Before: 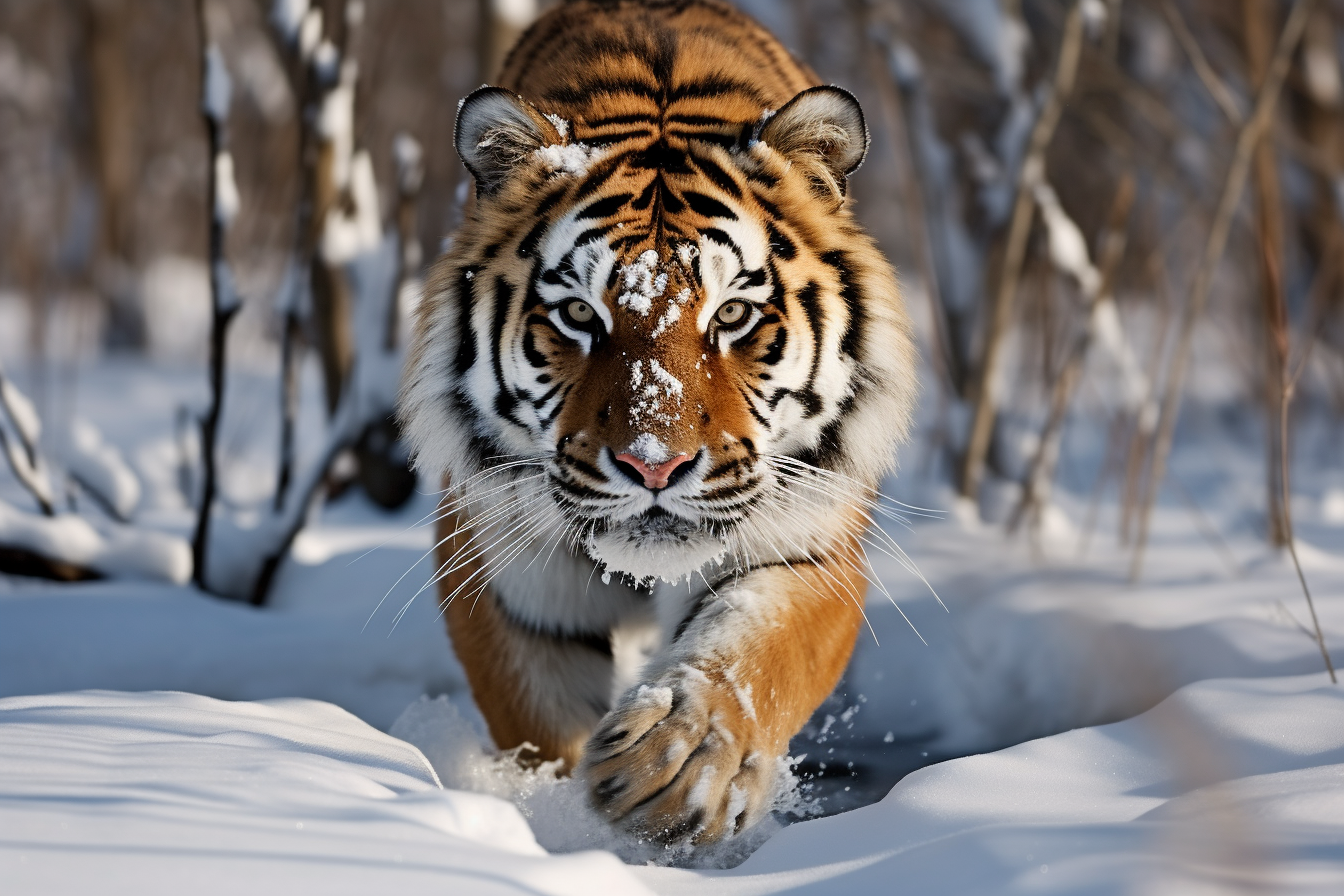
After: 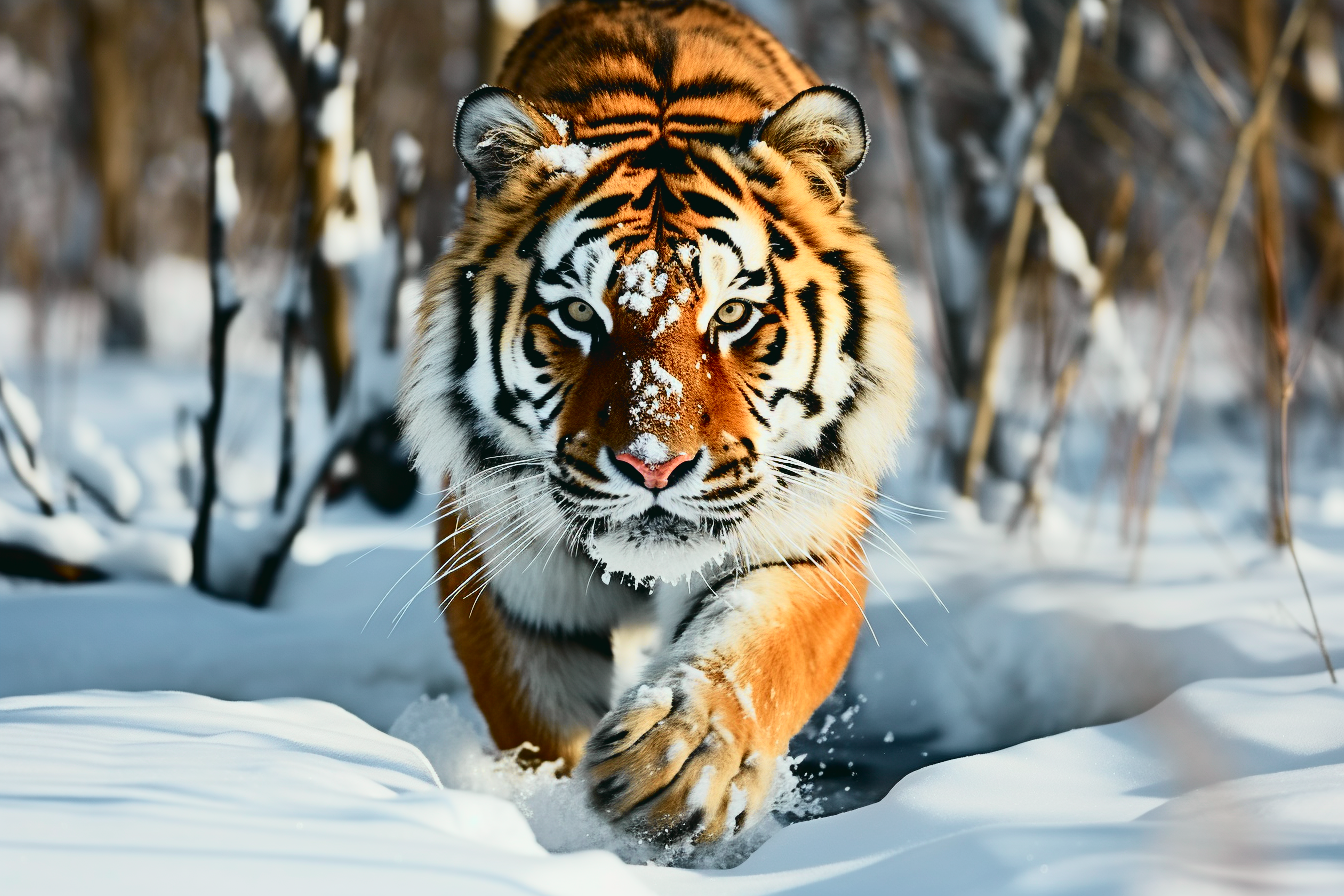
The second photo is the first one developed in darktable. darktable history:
tone curve: curves: ch0 [(0, 0.036) (0.037, 0.042) (0.184, 0.146) (0.438, 0.521) (0.54, 0.668) (0.698, 0.835) (0.856, 0.92) (1, 0.98)]; ch1 [(0, 0) (0.393, 0.415) (0.447, 0.448) (0.482, 0.459) (0.509, 0.496) (0.527, 0.525) (0.571, 0.602) (0.619, 0.671) (0.715, 0.729) (1, 1)]; ch2 [(0, 0) (0.369, 0.388) (0.449, 0.454) (0.499, 0.5) (0.521, 0.517) (0.53, 0.544) (0.561, 0.607) (0.674, 0.735) (1, 1)], color space Lab, independent channels, preserve colors none
